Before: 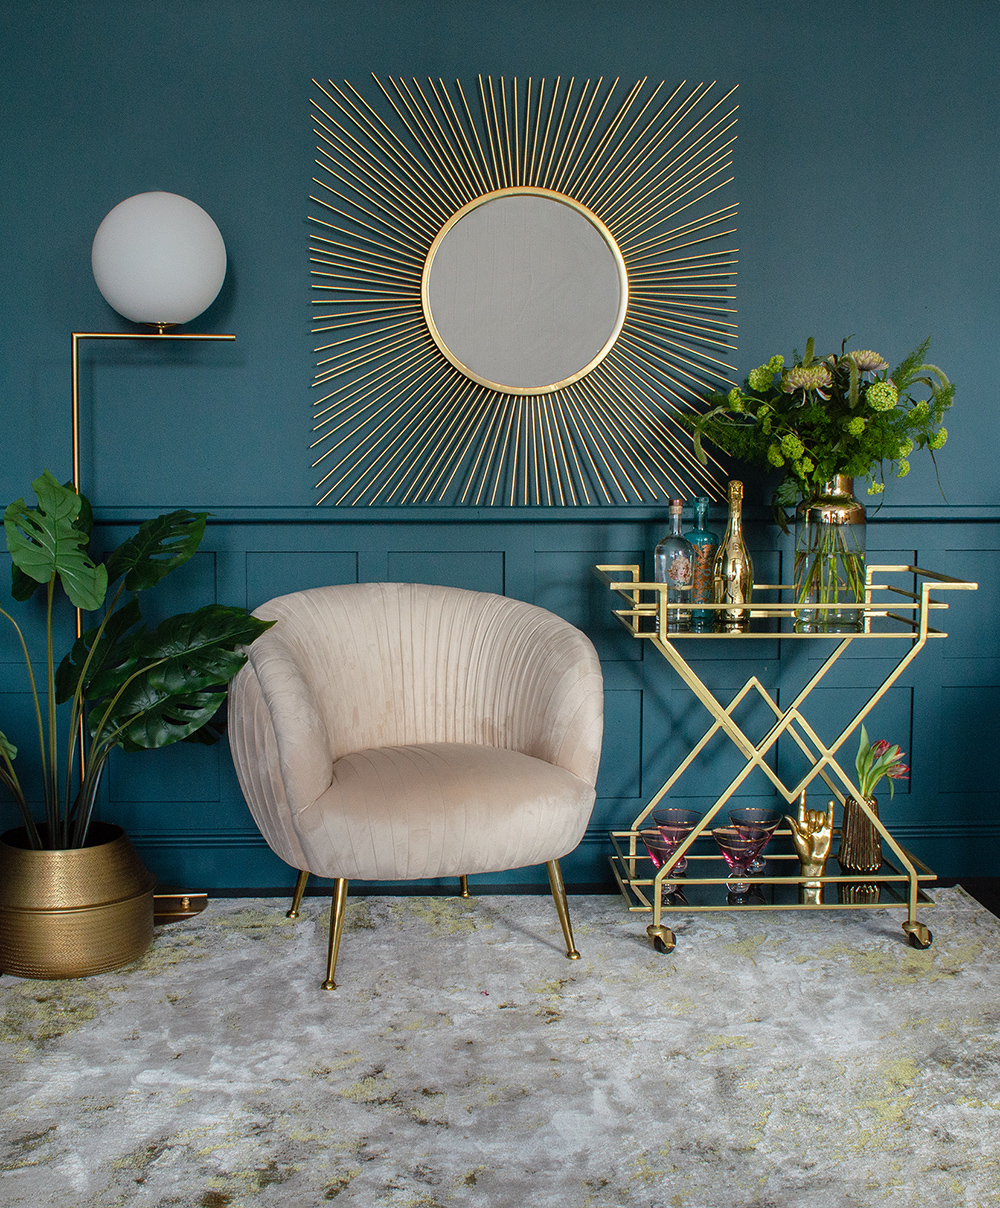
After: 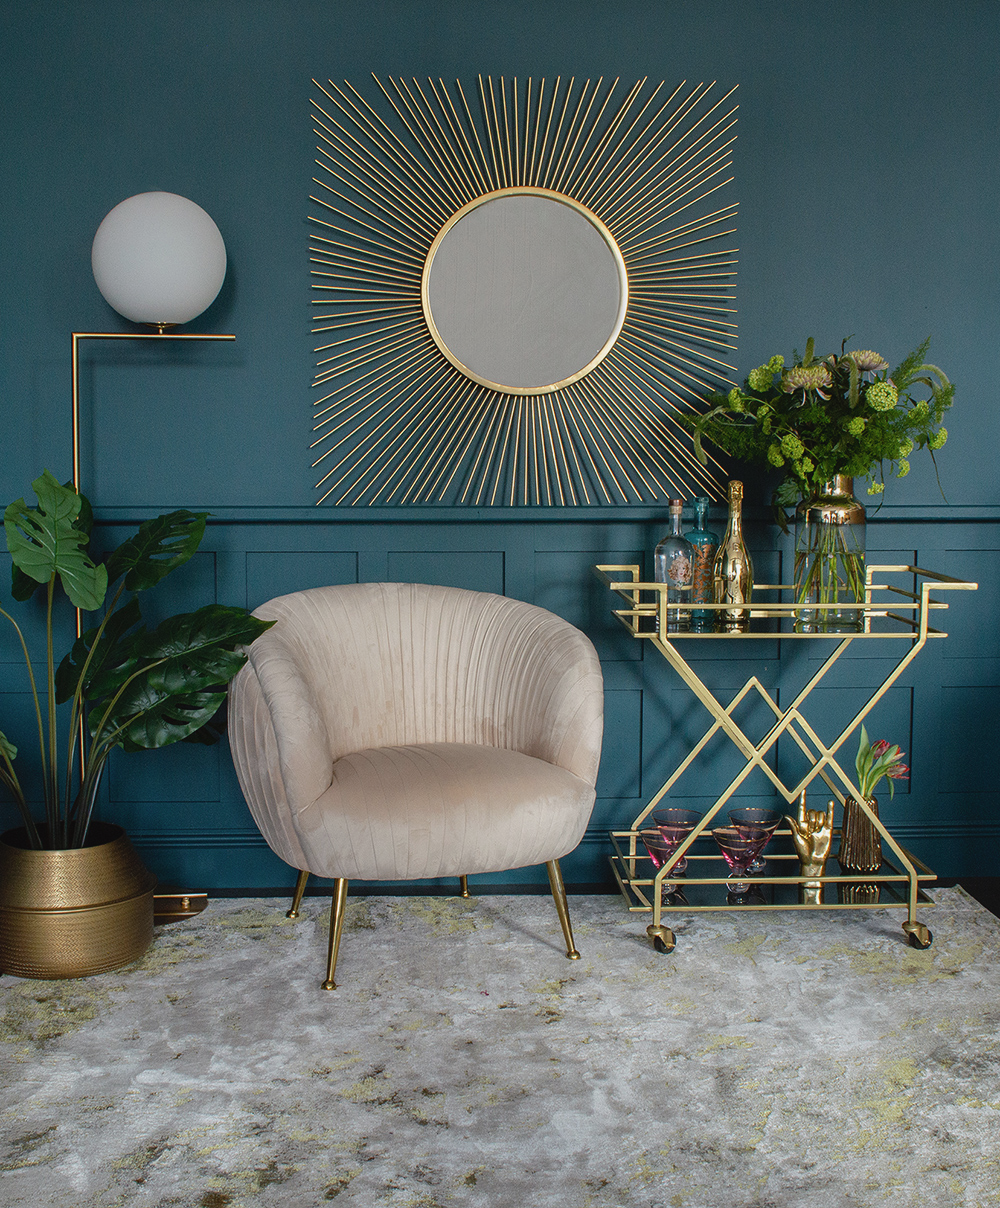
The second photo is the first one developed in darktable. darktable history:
contrast brightness saturation: contrast -0.081, brightness -0.038, saturation -0.114
color correction: highlights b* -0.006
